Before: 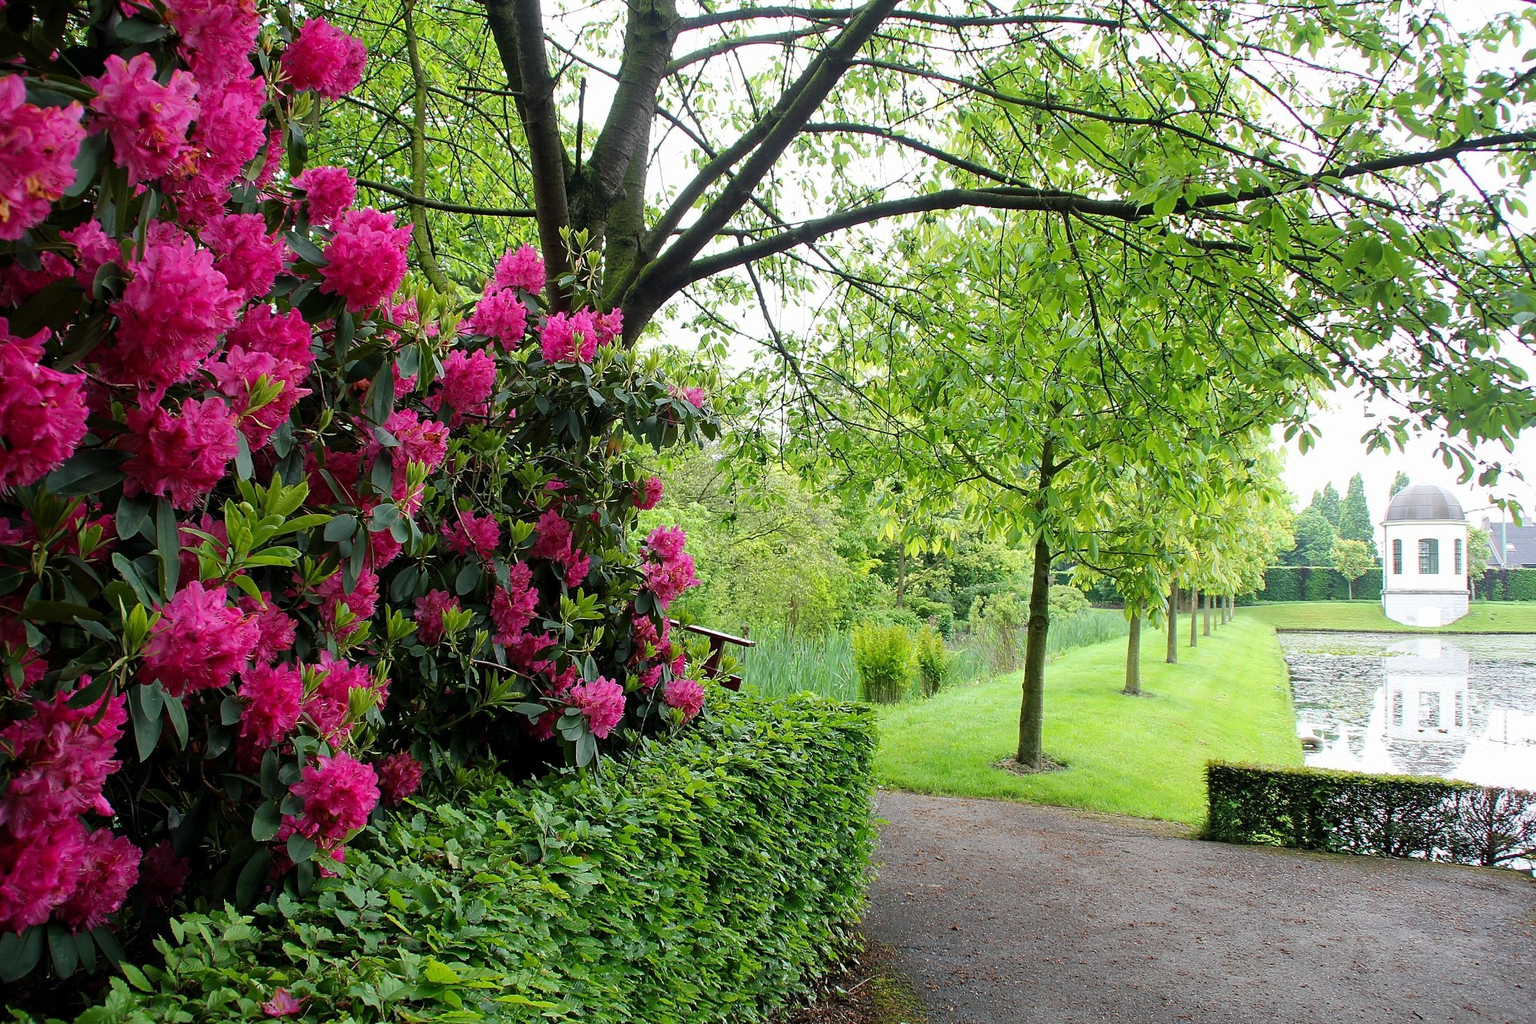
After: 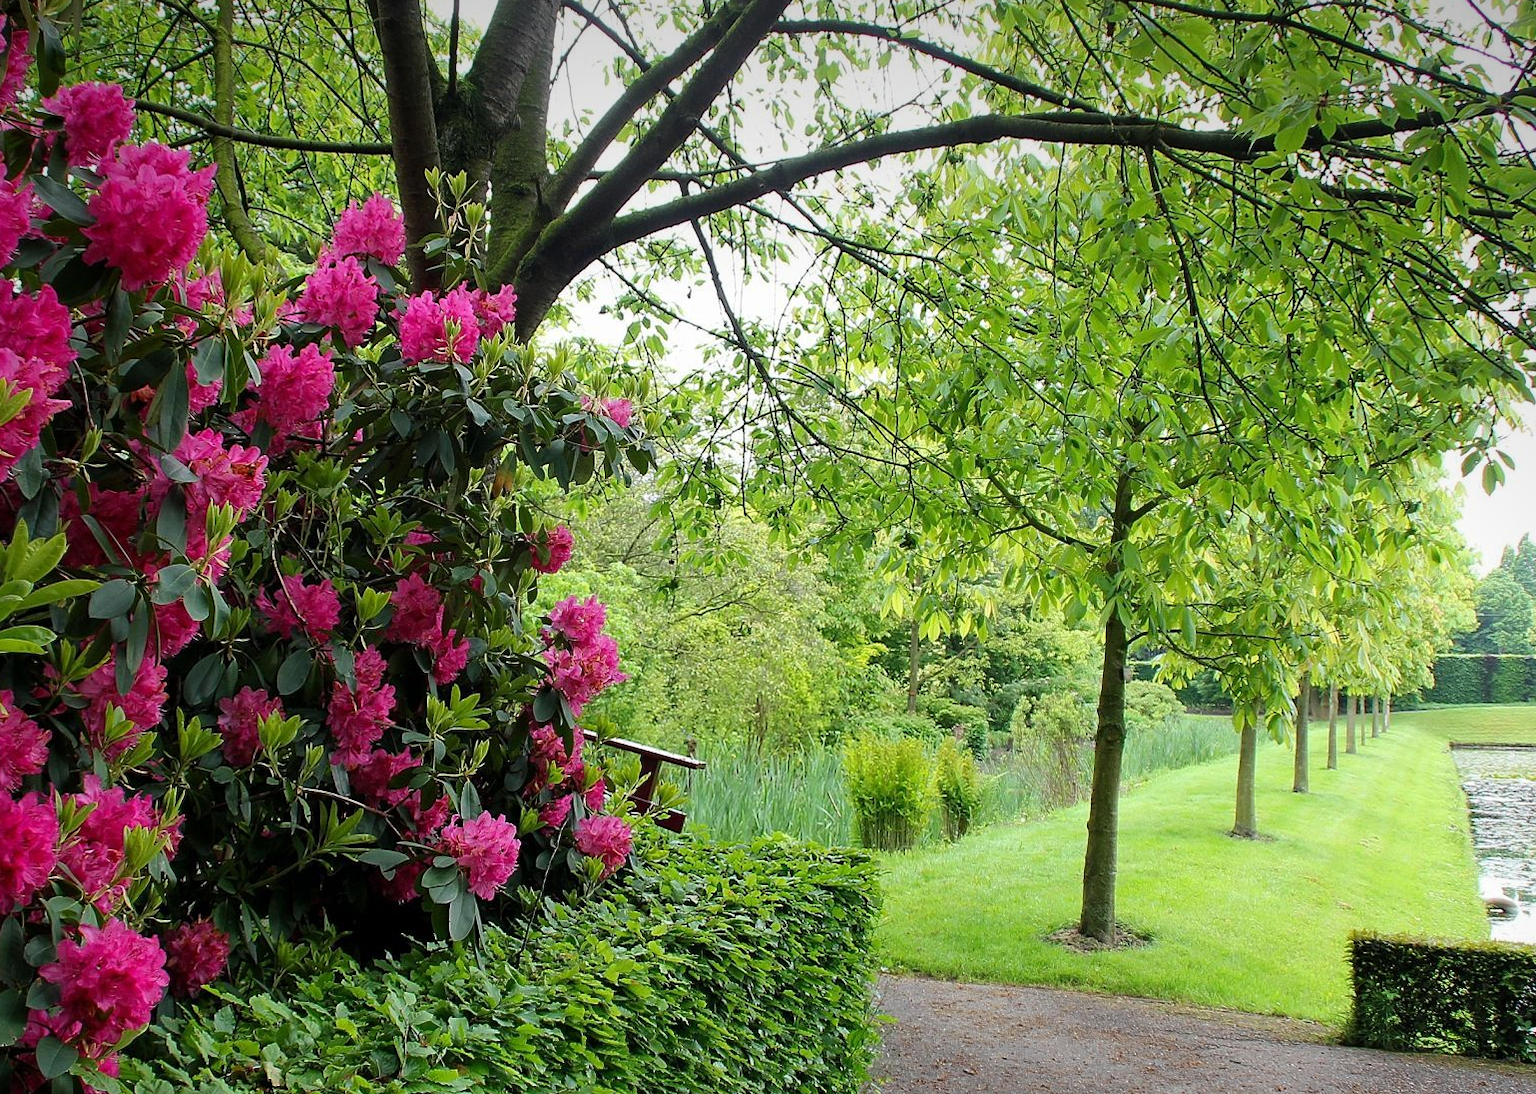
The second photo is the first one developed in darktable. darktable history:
vignetting: fall-off start 97.52%, fall-off radius 100%, brightness -0.574, saturation 0, center (-0.027, 0.404), width/height ratio 1.368, unbound false
crop and rotate: left 17.046%, top 10.659%, right 12.989%, bottom 14.553%
